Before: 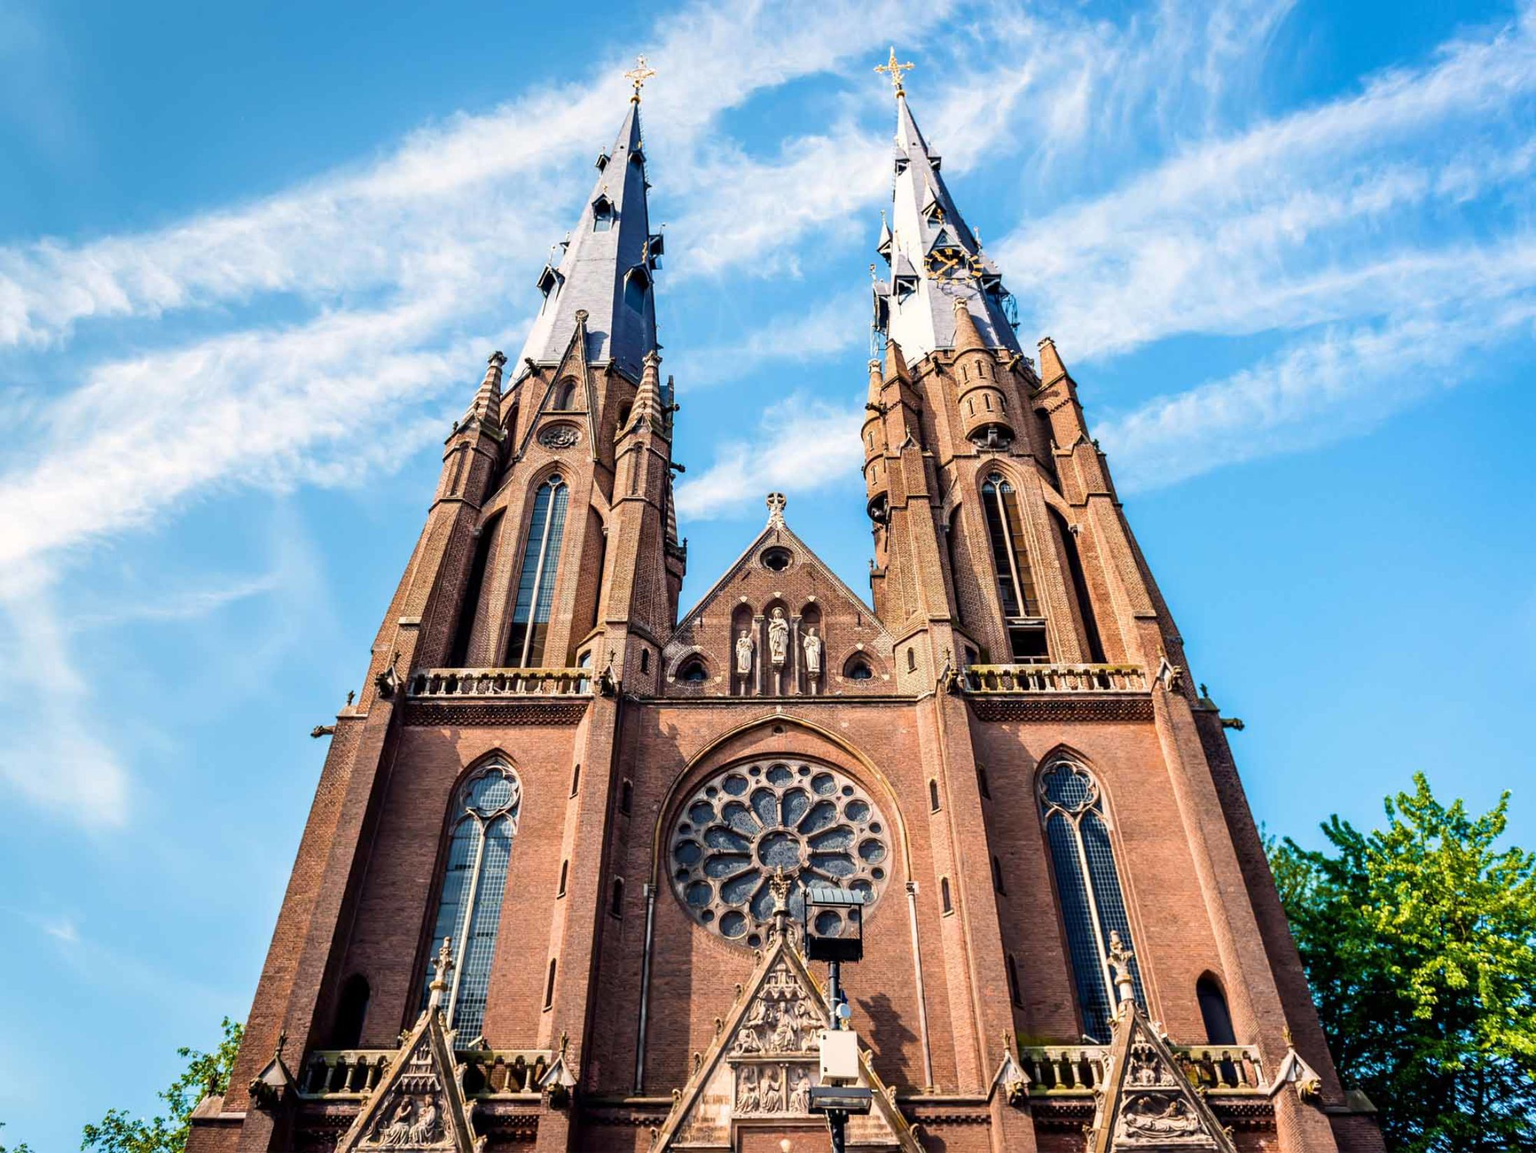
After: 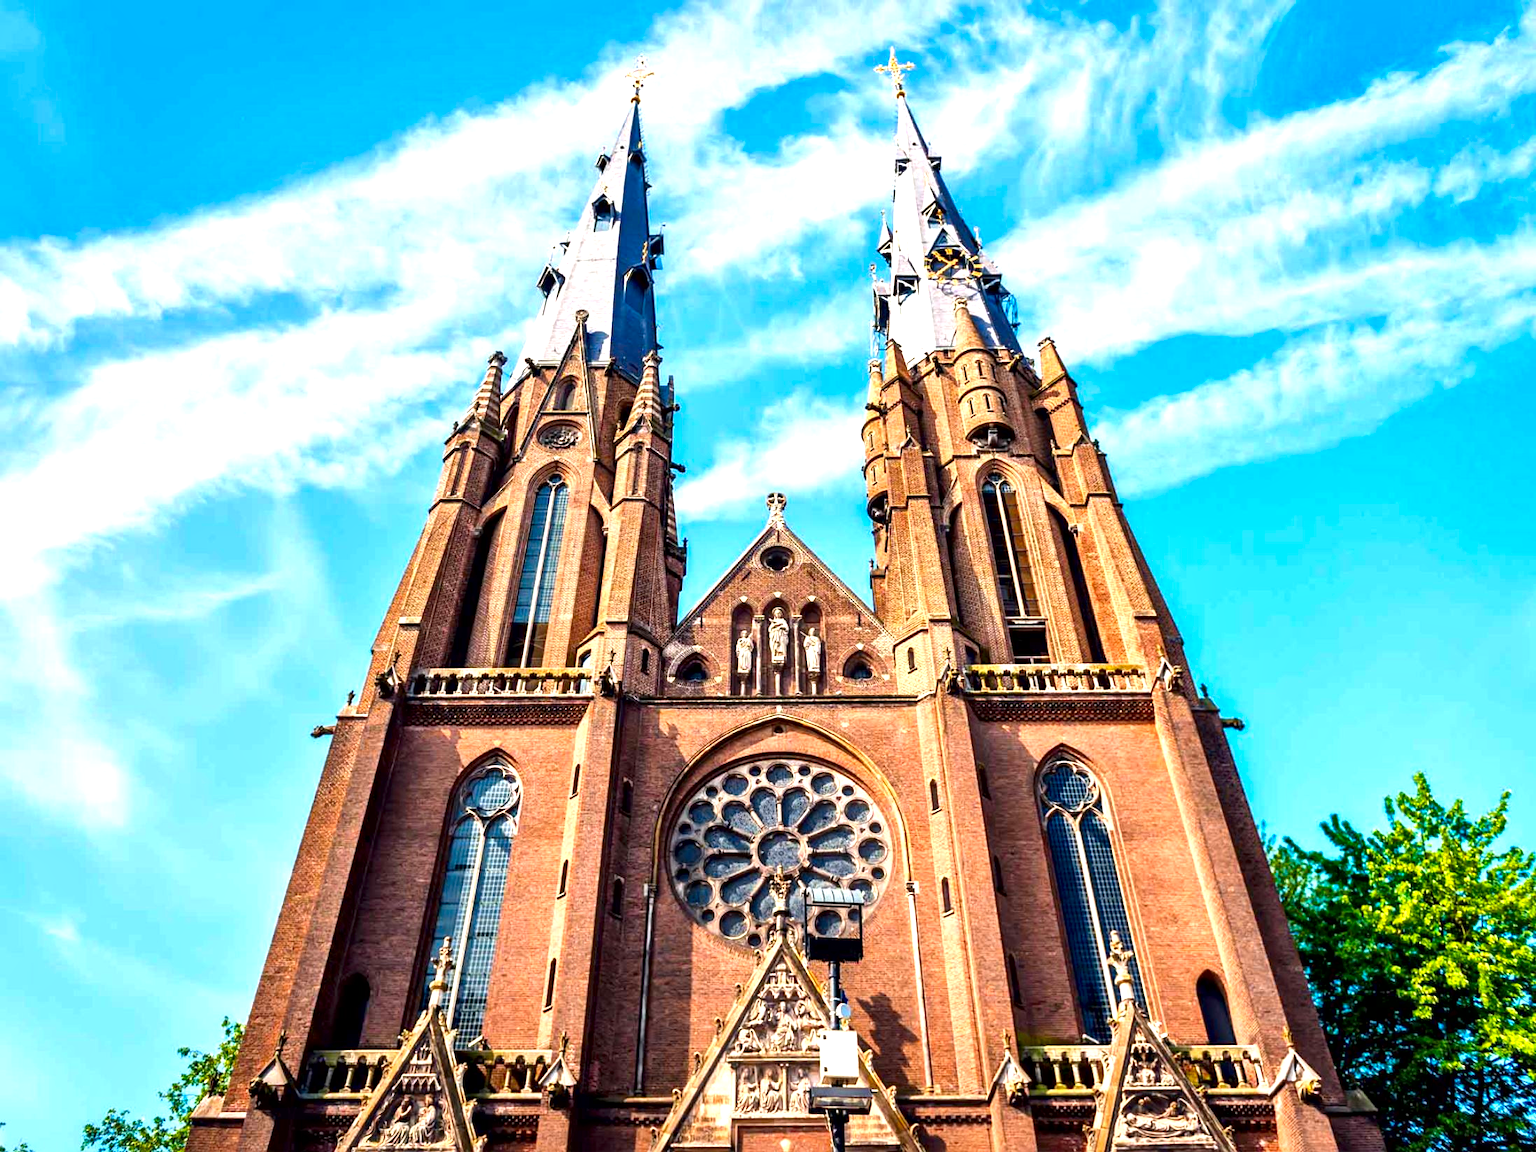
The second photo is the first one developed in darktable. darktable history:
contrast brightness saturation: brightness -0.025, saturation 0.359
tone equalizer: mask exposure compensation -0.488 EV
exposure: exposure 0.604 EV, compensate highlight preservation false
local contrast: mode bilateral grid, contrast 50, coarseness 51, detail 150%, midtone range 0.2
